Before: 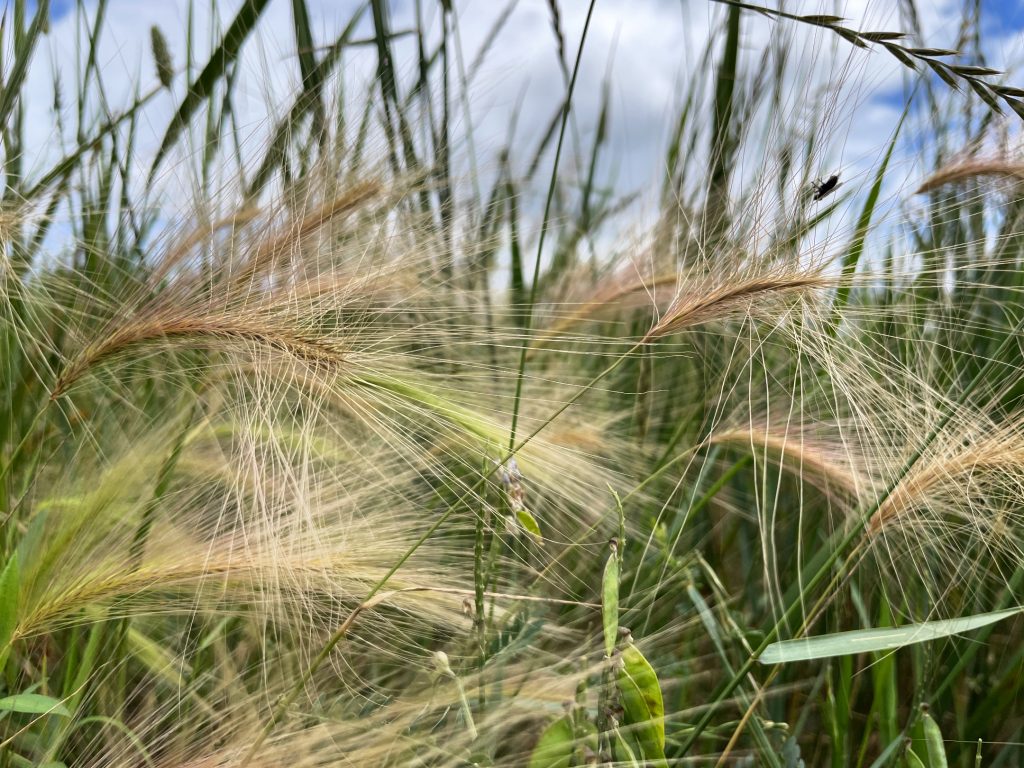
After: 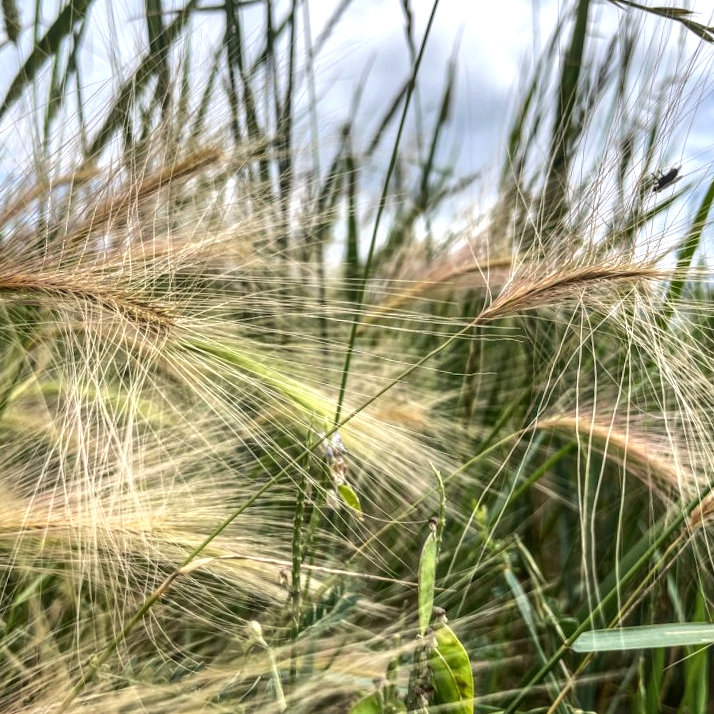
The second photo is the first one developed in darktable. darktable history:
crop and rotate: angle -3.27°, left 14.277%, top 0.028%, right 10.766%, bottom 0.028%
tone equalizer: -8 EV -0.417 EV, -7 EV -0.389 EV, -6 EV -0.333 EV, -5 EV -0.222 EV, -3 EV 0.222 EV, -2 EV 0.333 EV, -1 EV 0.389 EV, +0 EV 0.417 EV, edges refinement/feathering 500, mask exposure compensation -1.57 EV, preserve details no
local contrast: highlights 0%, shadows 0%, detail 133%
